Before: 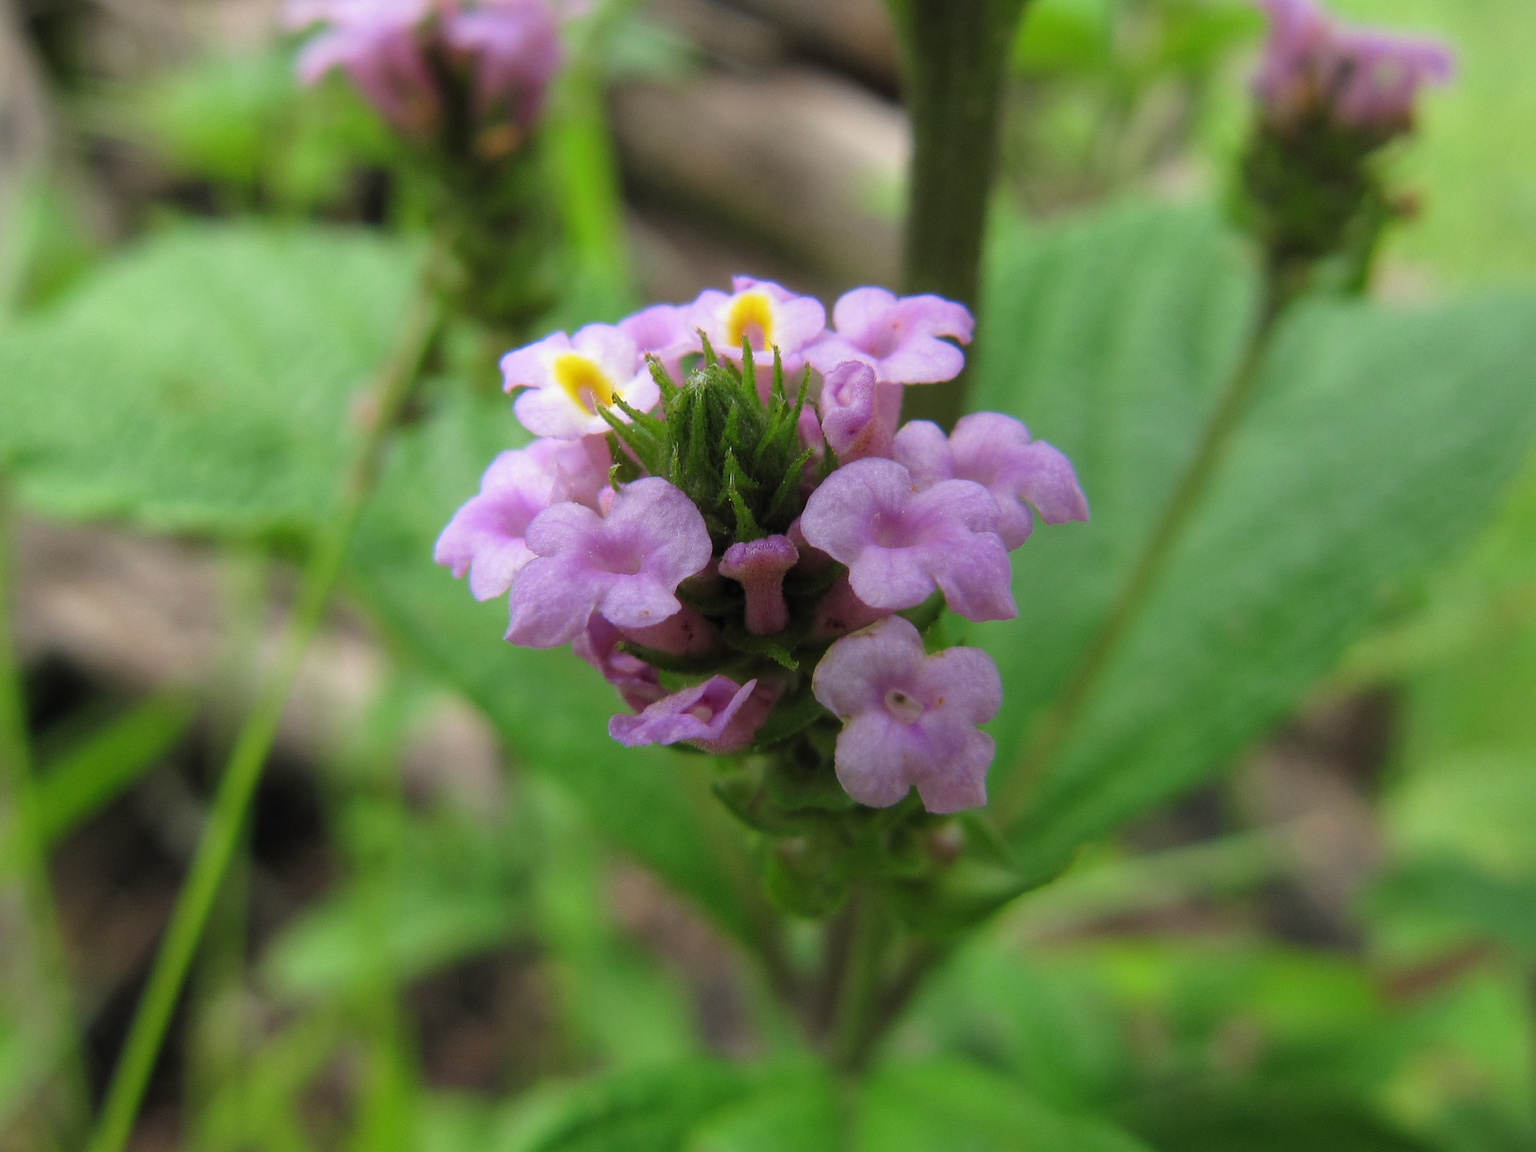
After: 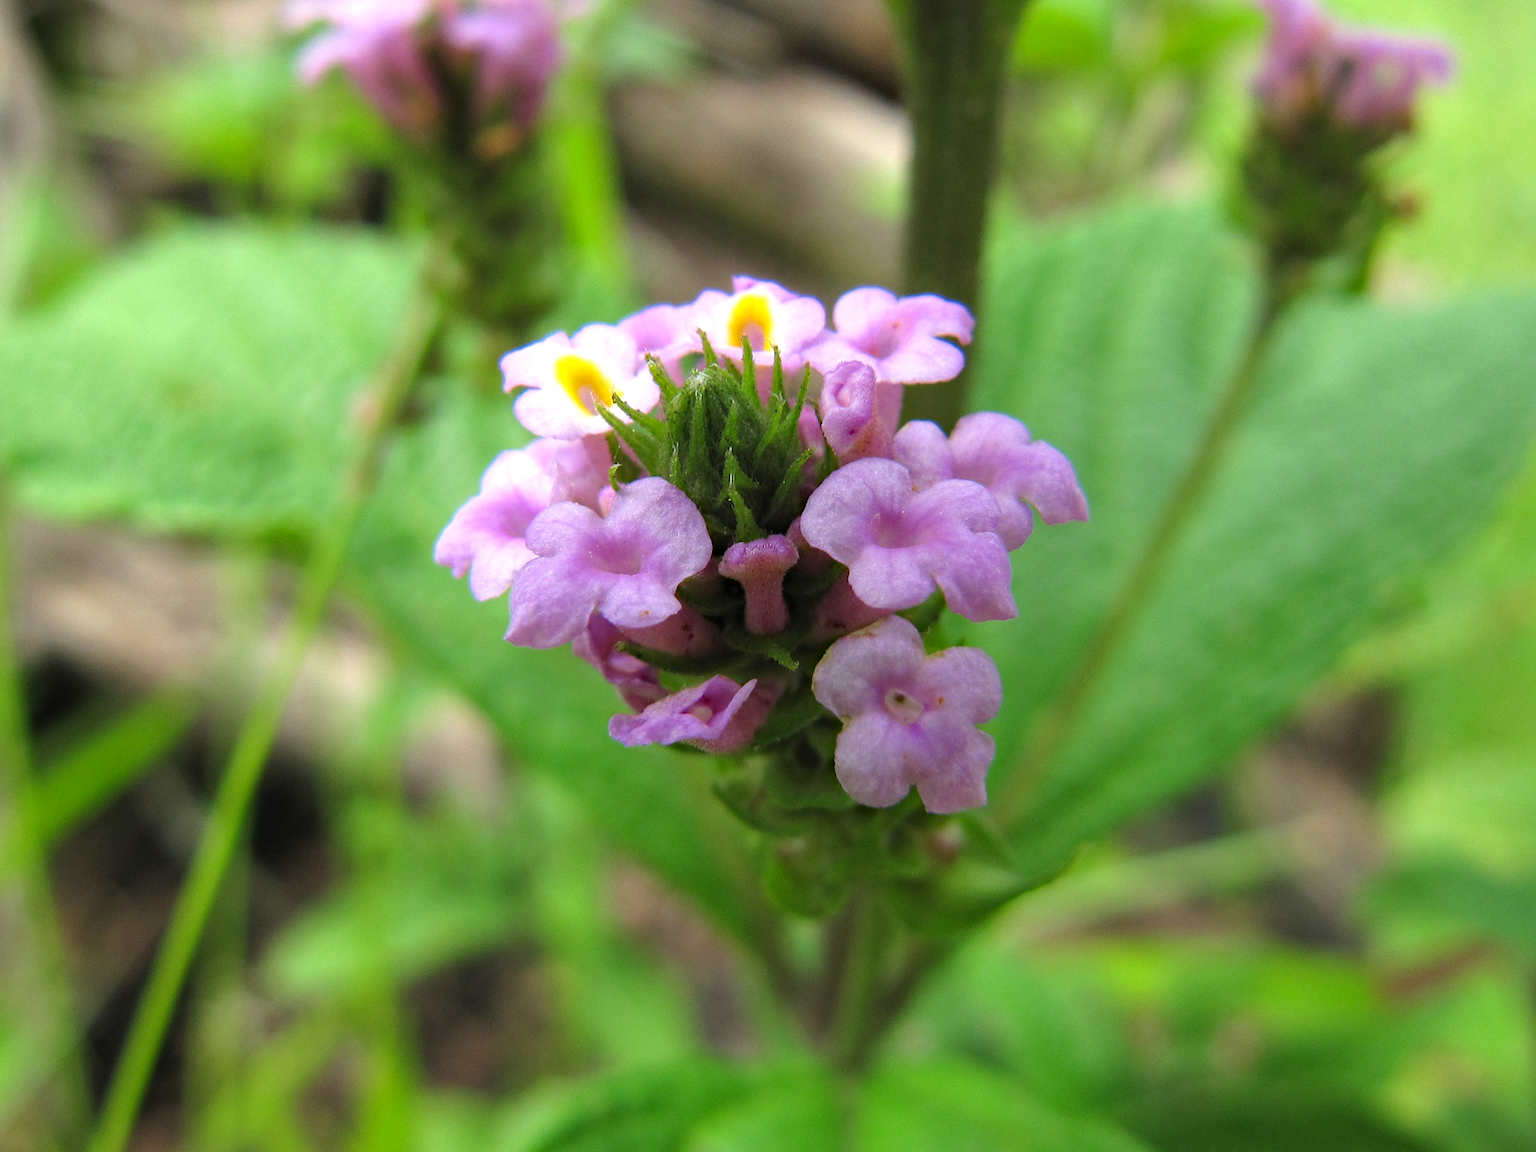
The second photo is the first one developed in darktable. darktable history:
exposure: exposure 0.491 EV, compensate highlight preservation false
haze removal: compatibility mode true, adaptive false
